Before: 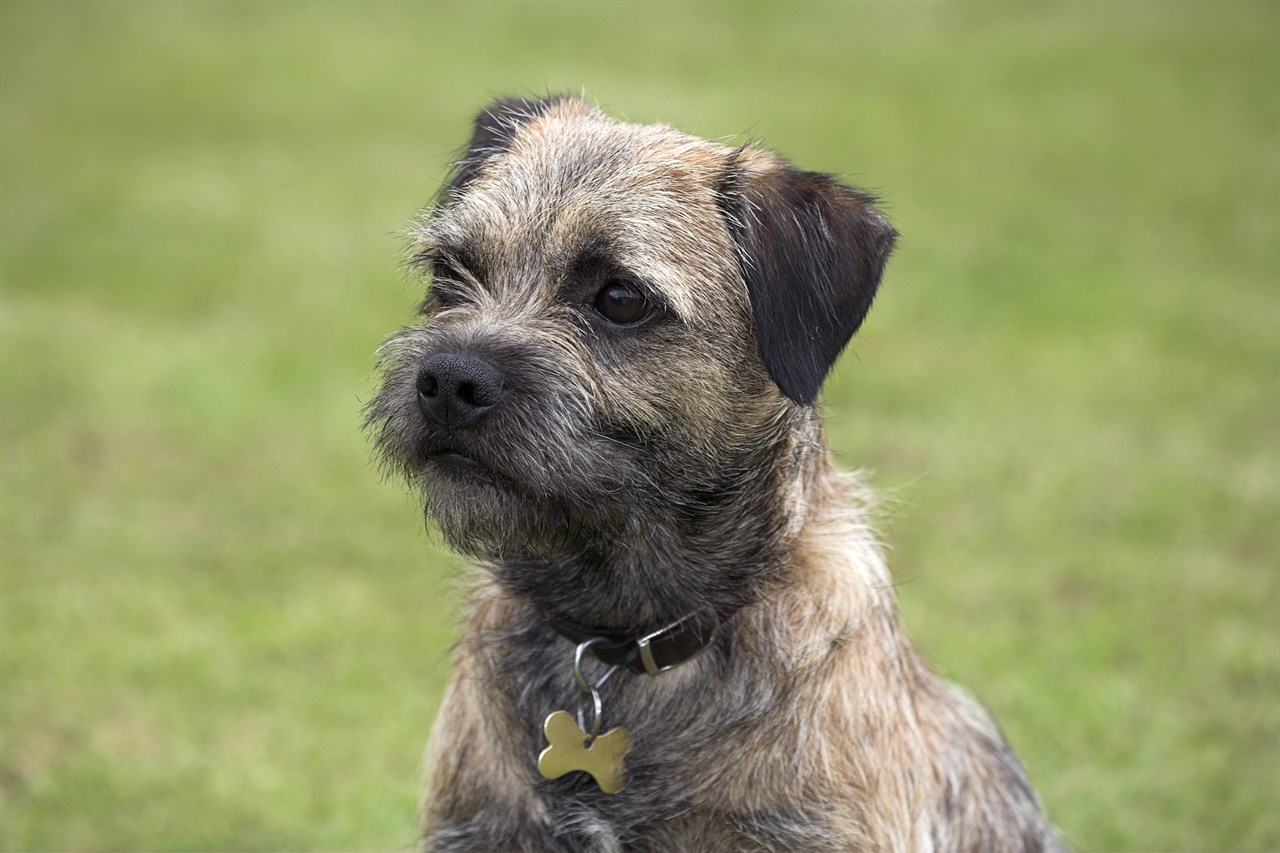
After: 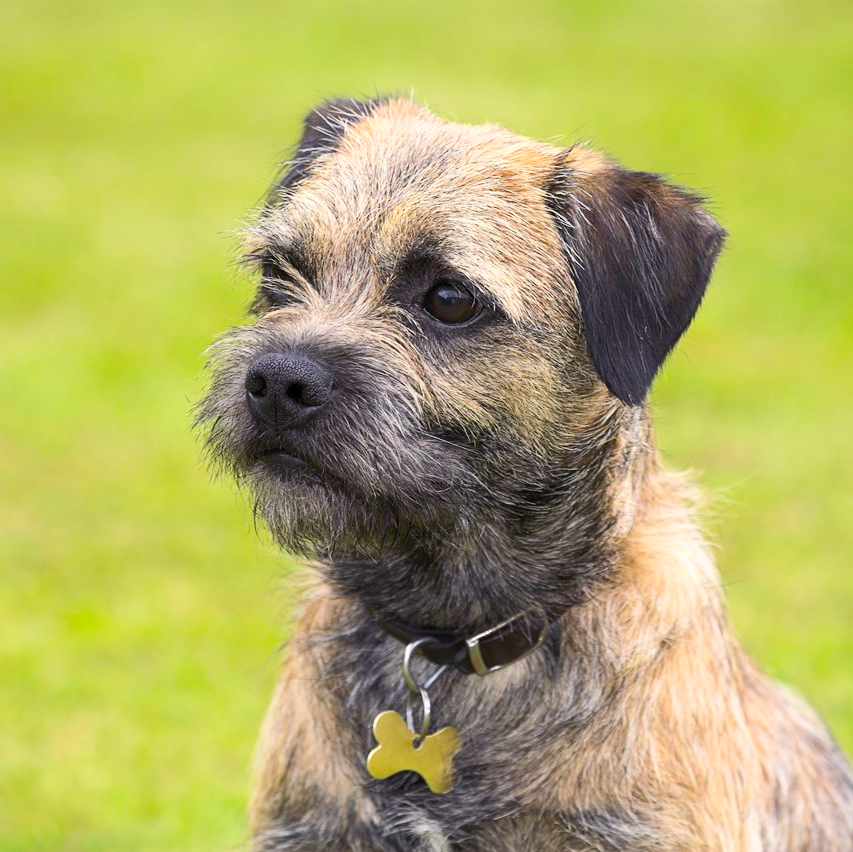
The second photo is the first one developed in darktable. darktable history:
contrast brightness saturation: contrast 0.204, brightness 0.163, saturation 0.218
crop and rotate: left 13.42%, right 19.891%
color balance rgb: highlights gain › chroma 1.125%, highlights gain › hue 52.28°, perceptual saturation grading › global saturation 35.324%, perceptual brilliance grading › mid-tones 10.372%, perceptual brilliance grading › shadows 15.081%
